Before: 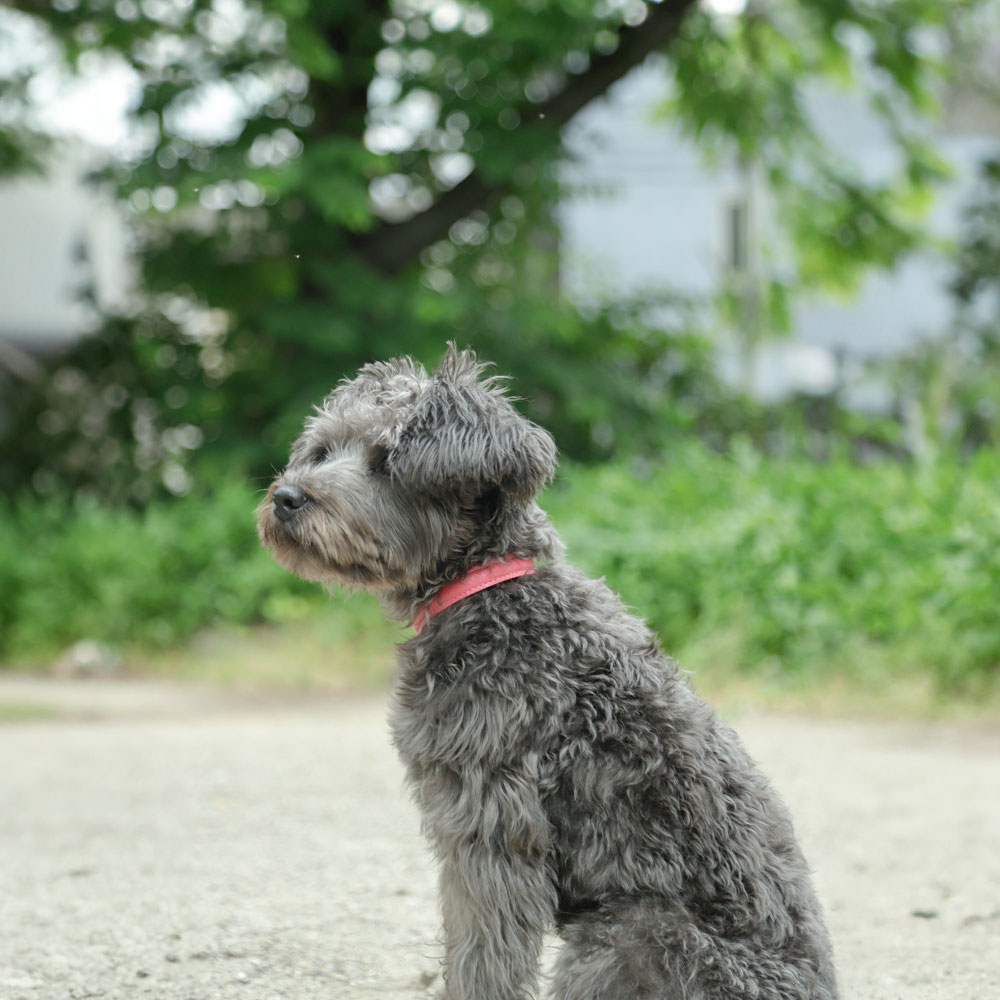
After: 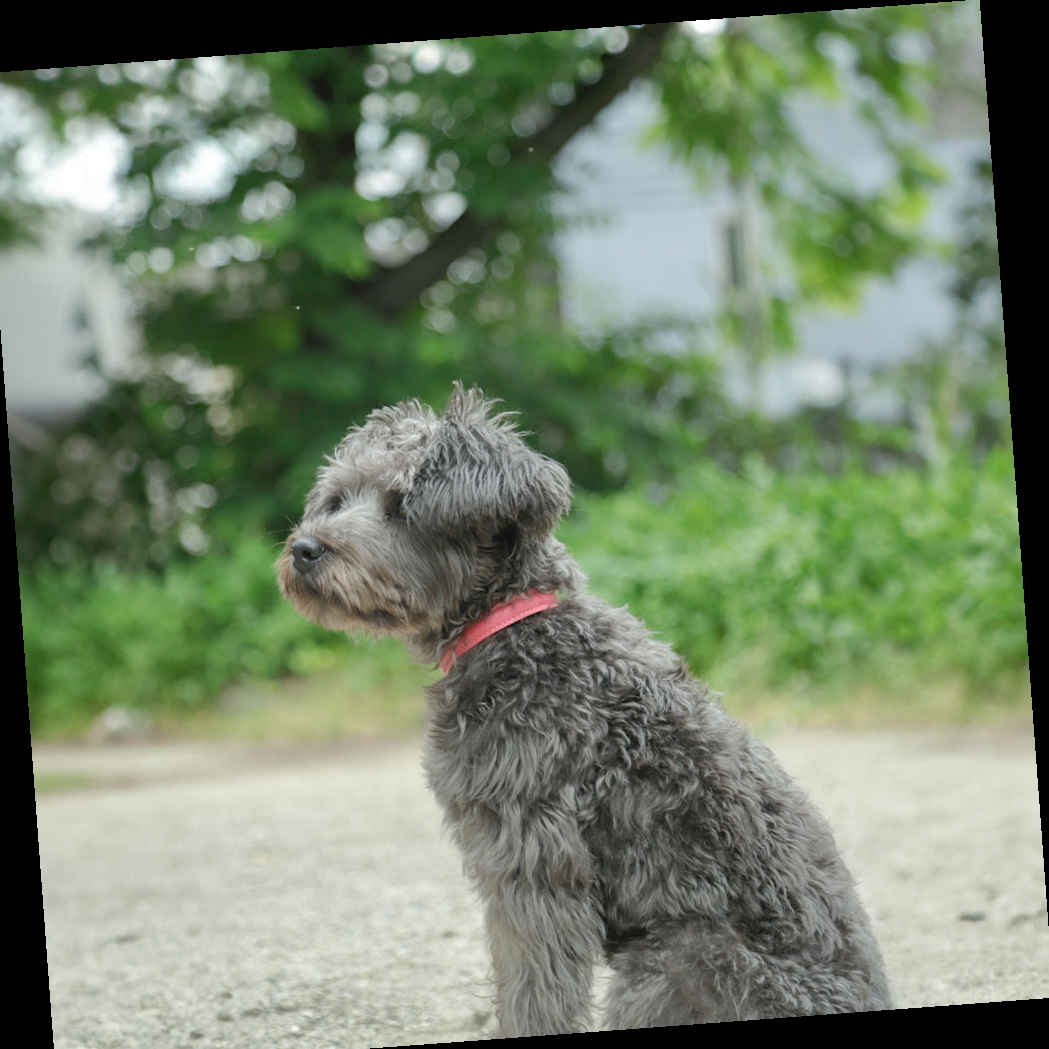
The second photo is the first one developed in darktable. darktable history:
rotate and perspective: rotation -4.25°, automatic cropping off
crop: left 1.743%, right 0.268%, bottom 2.011%
shadows and highlights: on, module defaults
